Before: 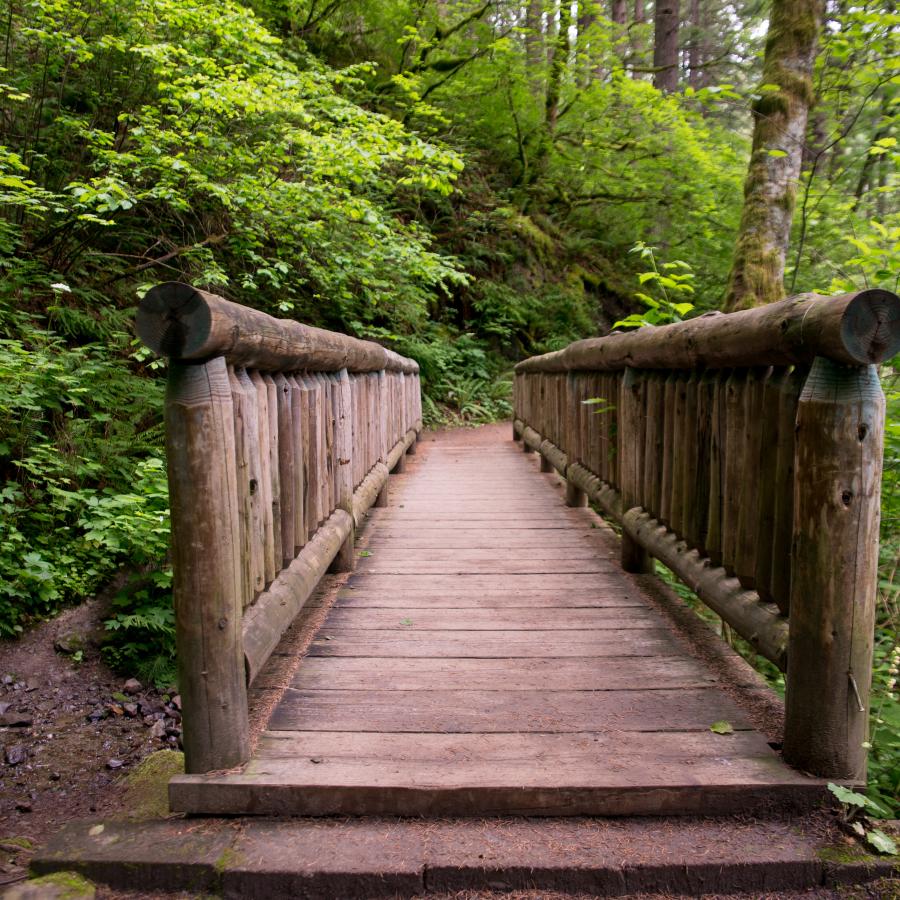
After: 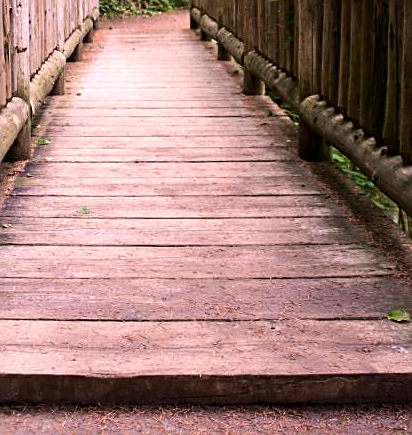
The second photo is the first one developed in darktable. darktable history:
contrast brightness saturation: saturation -0.05
tone equalizer: -8 EV -0.75 EV, -7 EV -0.7 EV, -6 EV -0.6 EV, -5 EV -0.4 EV, -3 EV 0.4 EV, -2 EV 0.6 EV, -1 EV 0.7 EV, +0 EV 0.75 EV, edges refinement/feathering 500, mask exposure compensation -1.57 EV, preserve details no
color zones: curves: ch0 [(0, 0.48) (0.209, 0.398) (0.305, 0.332) (0.429, 0.493) (0.571, 0.5) (0.714, 0.5) (0.857, 0.5) (1, 0.48)]; ch1 [(0, 0.633) (0.143, 0.586) (0.286, 0.489) (0.429, 0.448) (0.571, 0.31) (0.714, 0.335) (0.857, 0.492) (1, 0.633)]; ch2 [(0, 0.448) (0.143, 0.498) (0.286, 0.5) (0.429, 0.5) (0.571, 0.5) (0.714, 0.5) (0.857, 0.5) (1, 0.448)]
crop: left 35.976%, top 45.819%, right 18.162%, bottom 5.807%
sharpen: on, module defaults
